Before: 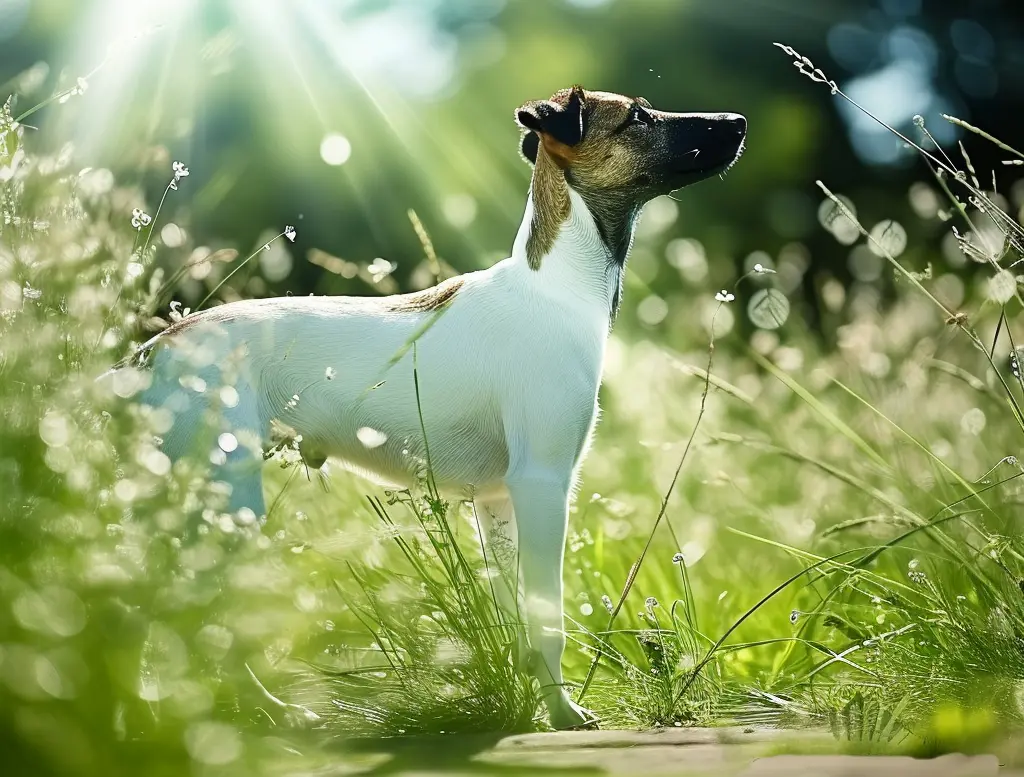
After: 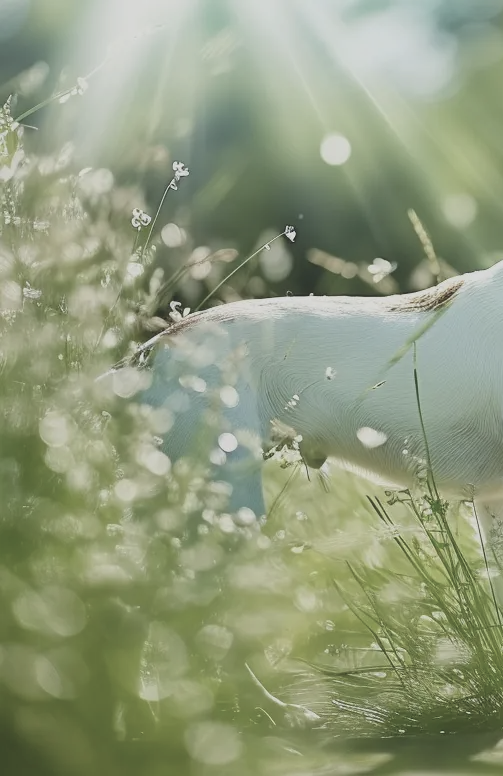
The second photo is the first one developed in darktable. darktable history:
crop and rotate: left 0%, top 0%, right 50.845%
contrast brightness saturation: contrast -0.26, saturation -0.43
white balance: red 1, blue 1
